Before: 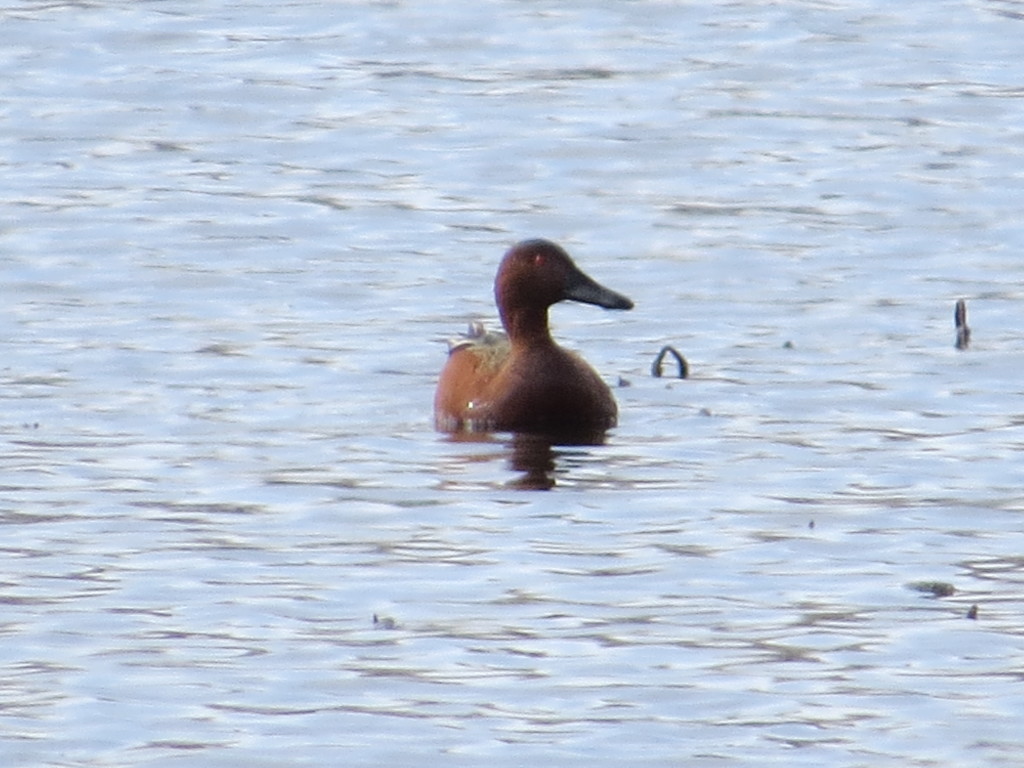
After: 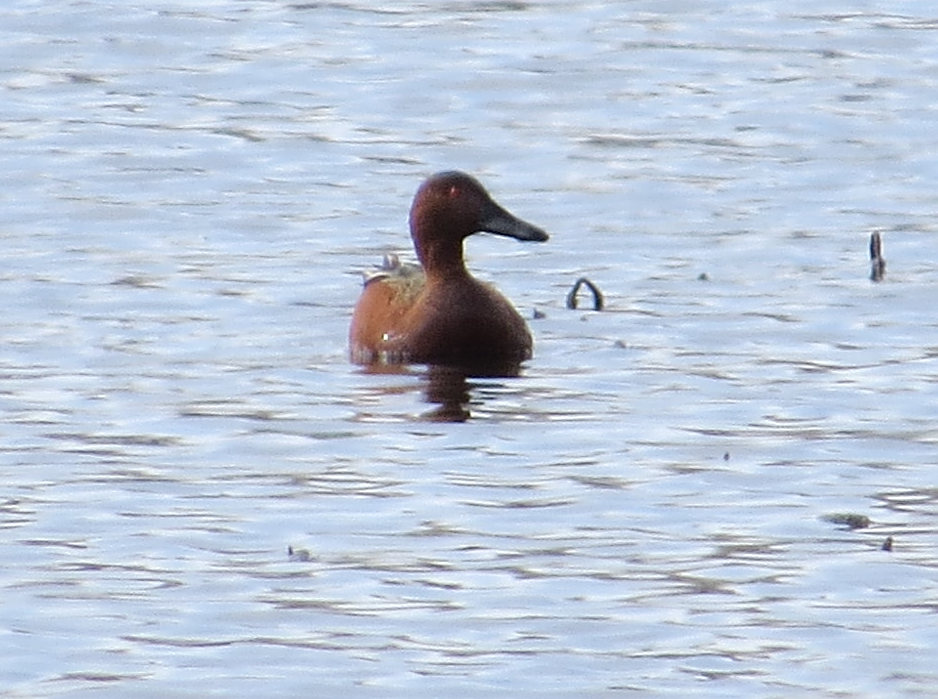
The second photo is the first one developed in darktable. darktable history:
crop and rotate: left 8.333%, top 8.871%
sharpen: on, module defaults
